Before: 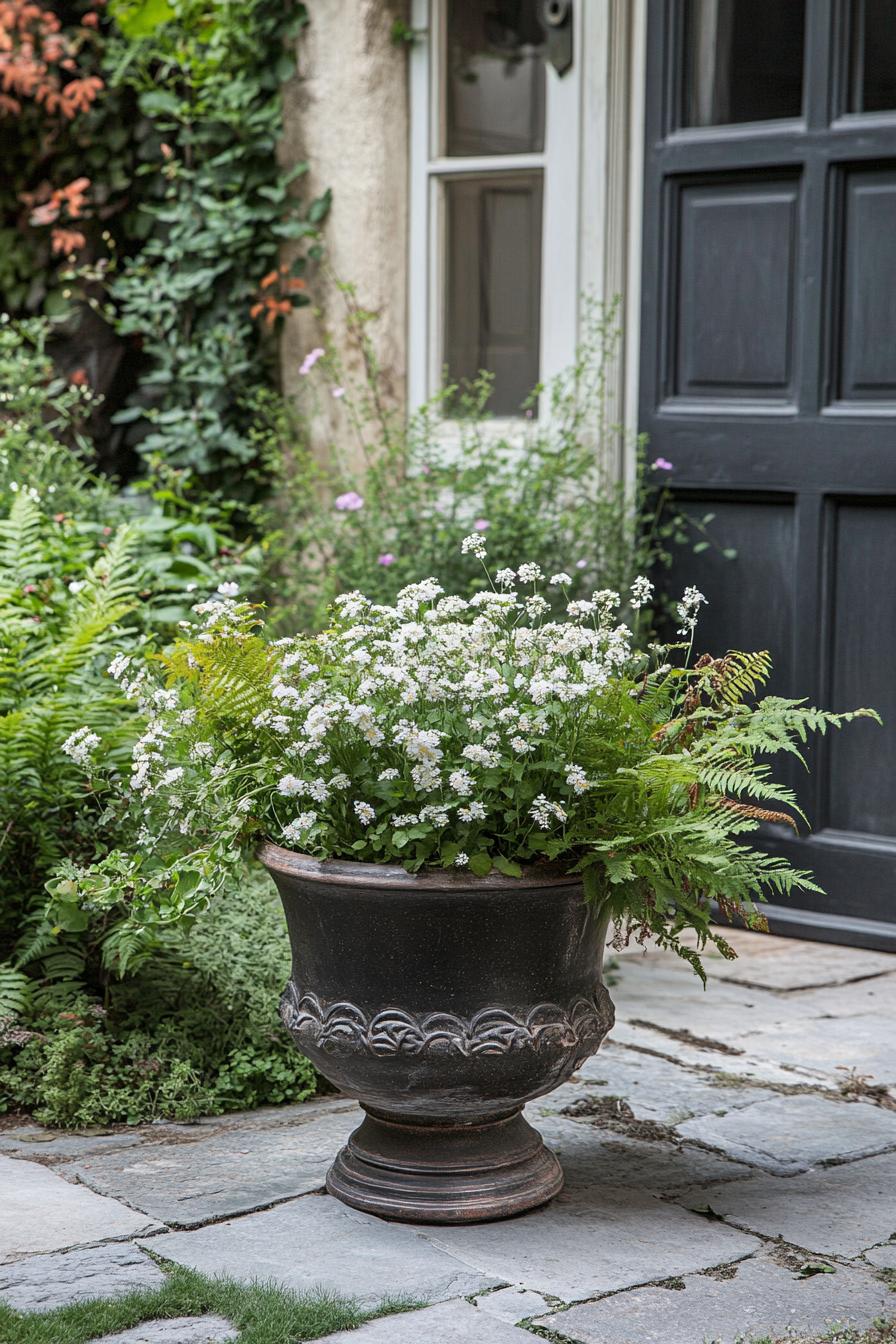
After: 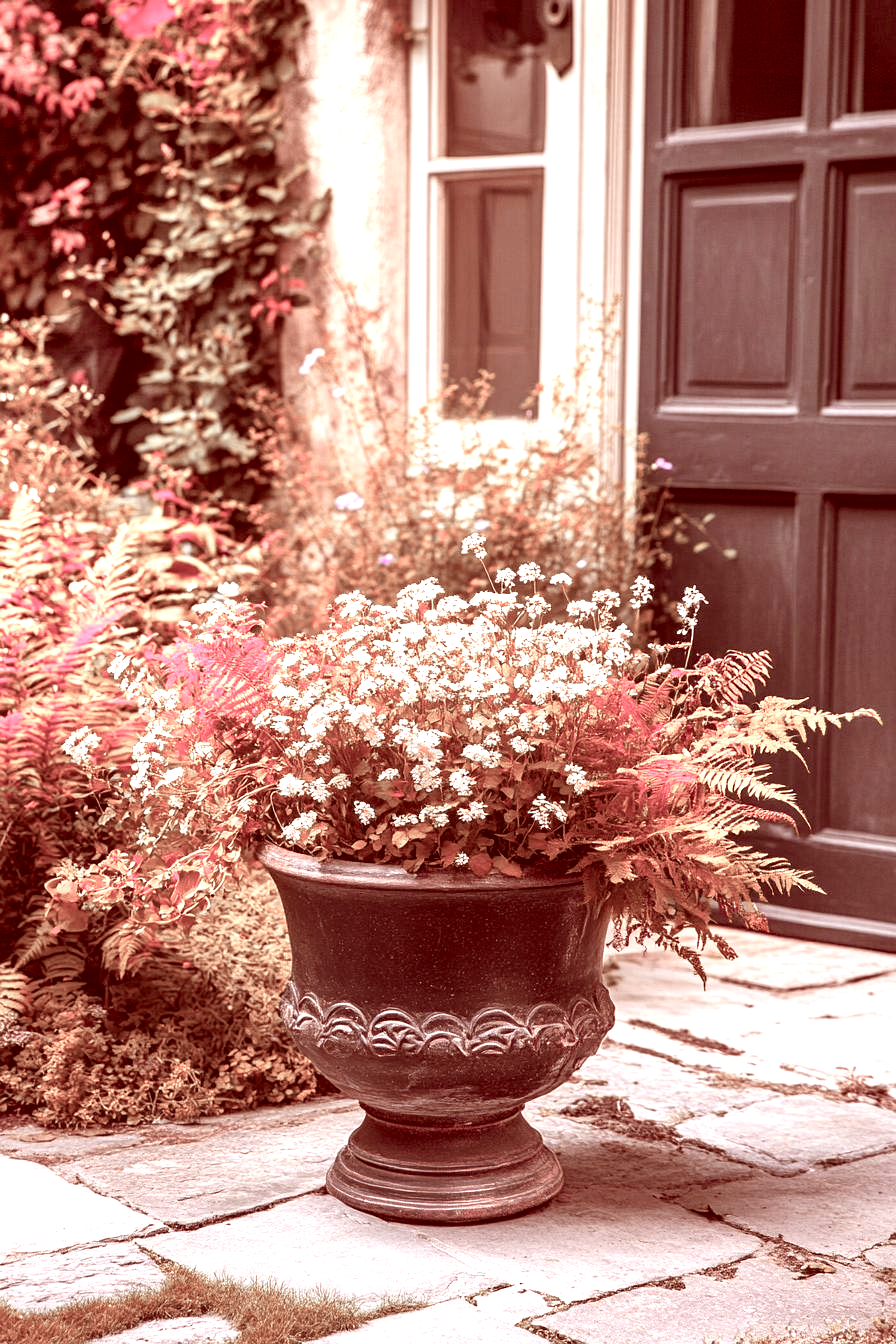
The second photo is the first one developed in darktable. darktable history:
exposure: exposure 1 EV, compensate highlight preservation false
color zones: curves: ch2 [(0, 0.488) (0.143, 0.417) (0.286, 0.212) (0.429, 0.179) (0.571, 0.154) (0.714, 0.415) (0.857, 0.495) (1, 0.488)]
color correction: highlights a* 9.55, highlights b* 8.7, shadows a* 39.41, shadows b* 39.58, saturation 0.781
